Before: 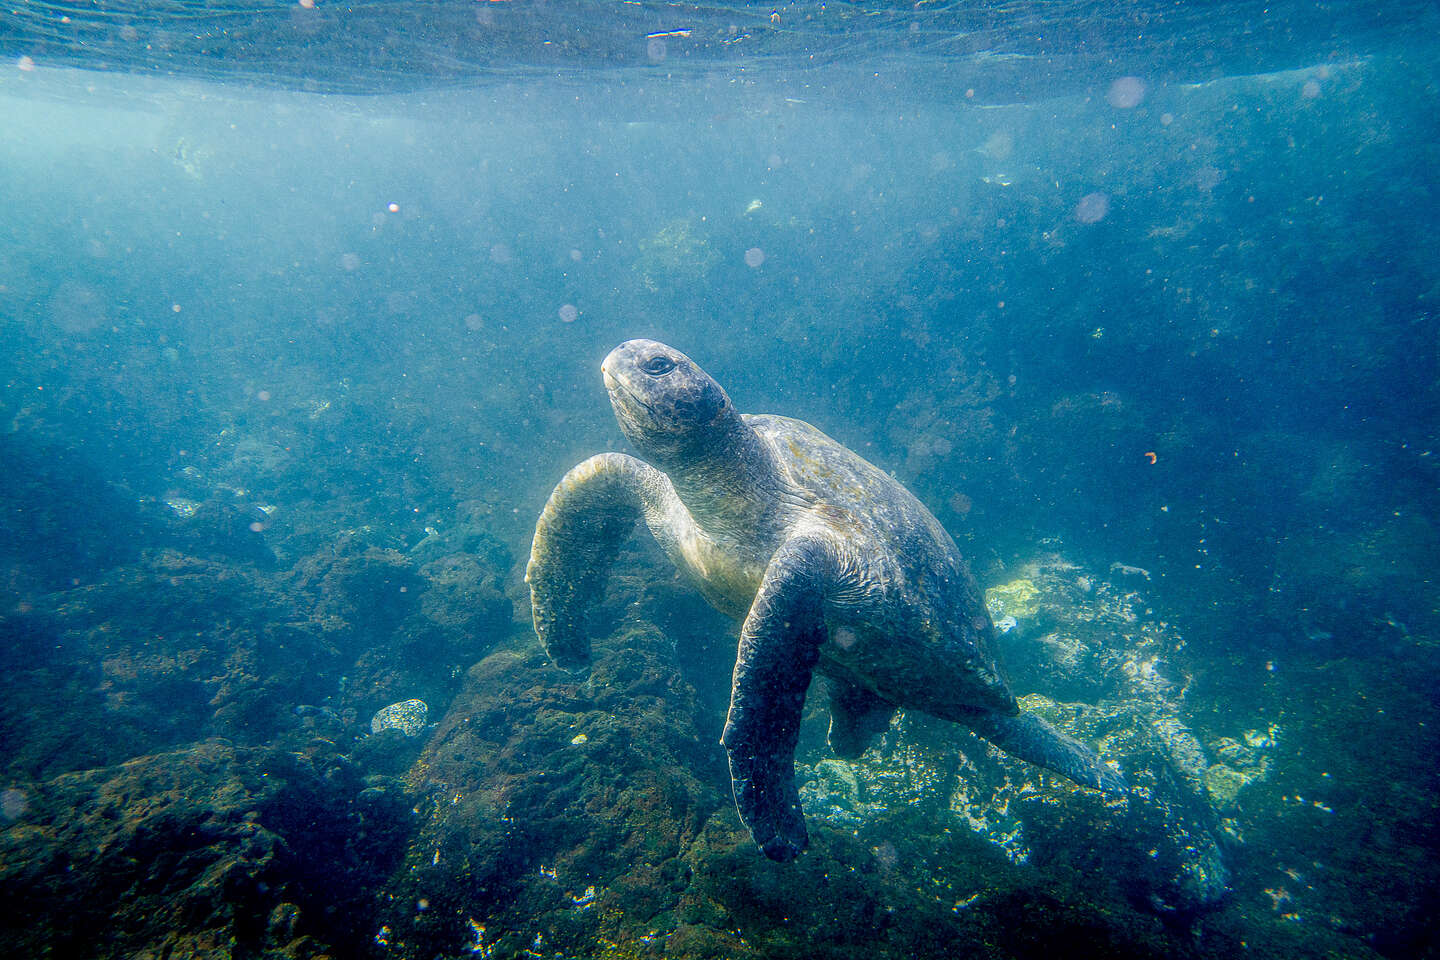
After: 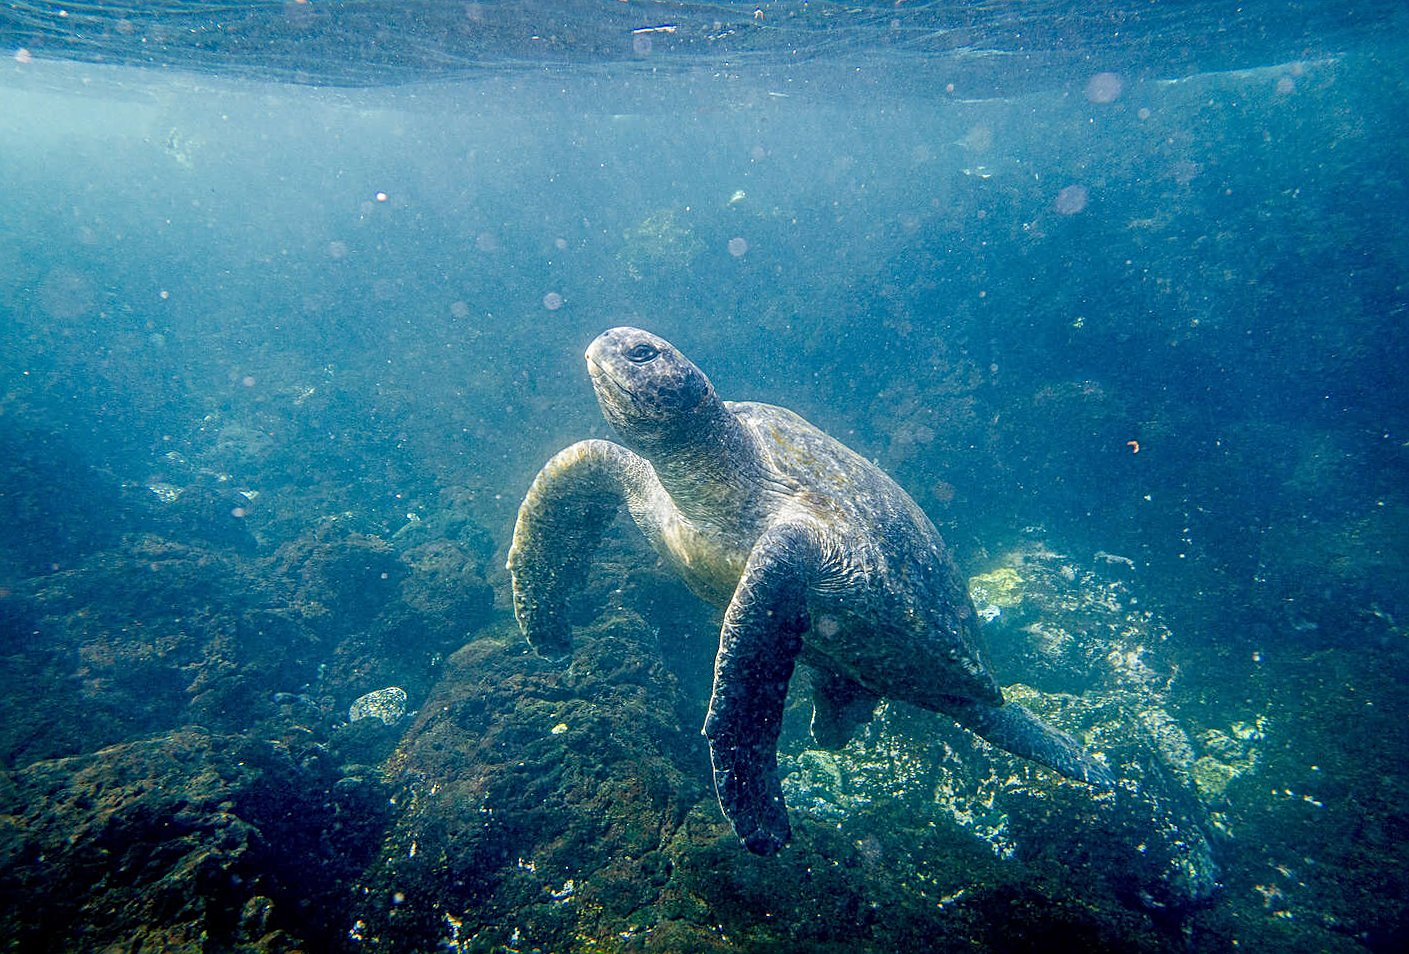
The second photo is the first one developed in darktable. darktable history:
sharpen: radius 4
rotate and perspective: rotation 0.226°, lens shift (vertical) -0.042, crop left 0.023, crop right 0.982, crop top 0.006, crop bottom 0.994
tone equalizer: -7 EV 0.18 EV, -6 EV 0.12 EV, -5 EV 0.08 EV, -4 EV 0.04 EV, -2 EV -0.02 EV, -1 EV -0.04 EV, +0 EV -0.06 EV, luminance estimator HSV value / RGB max
